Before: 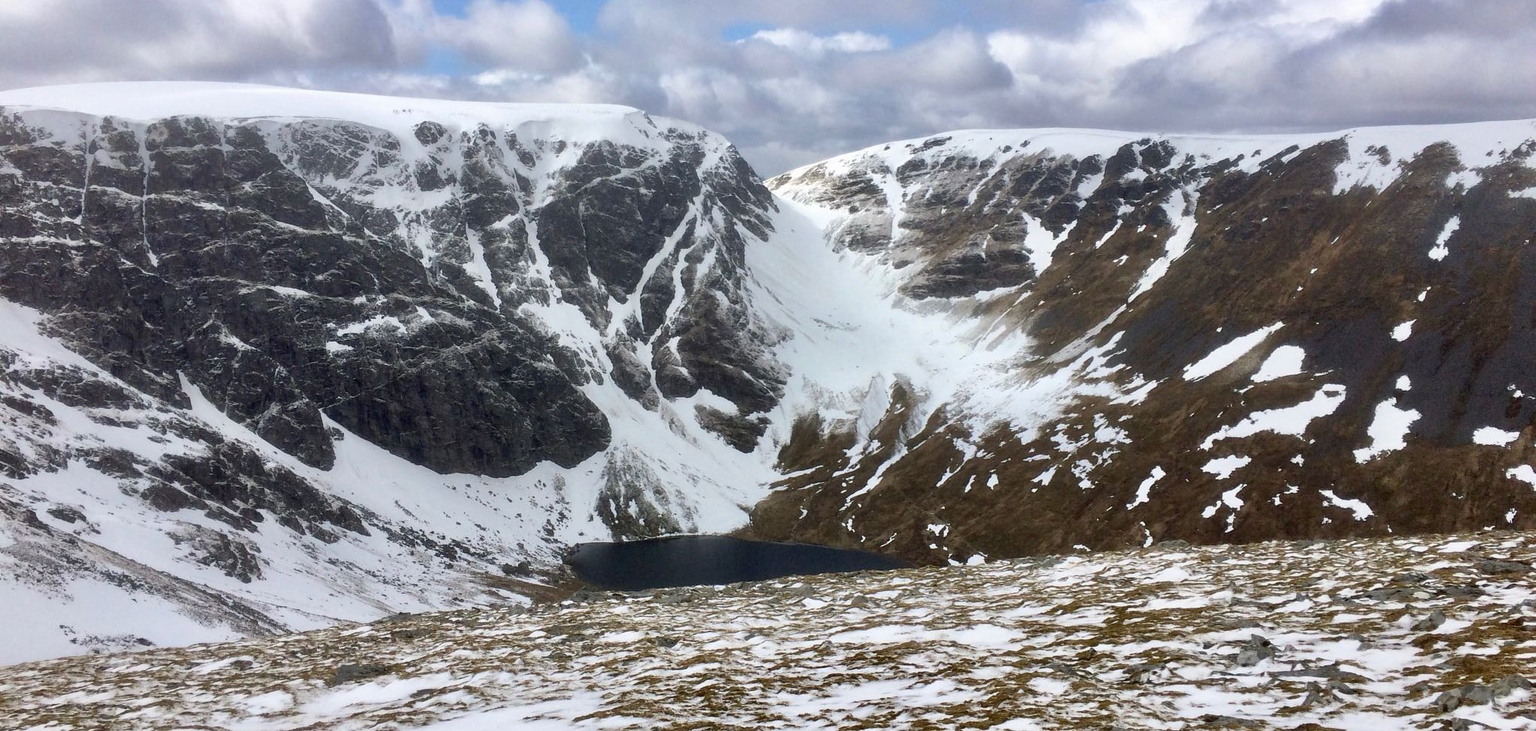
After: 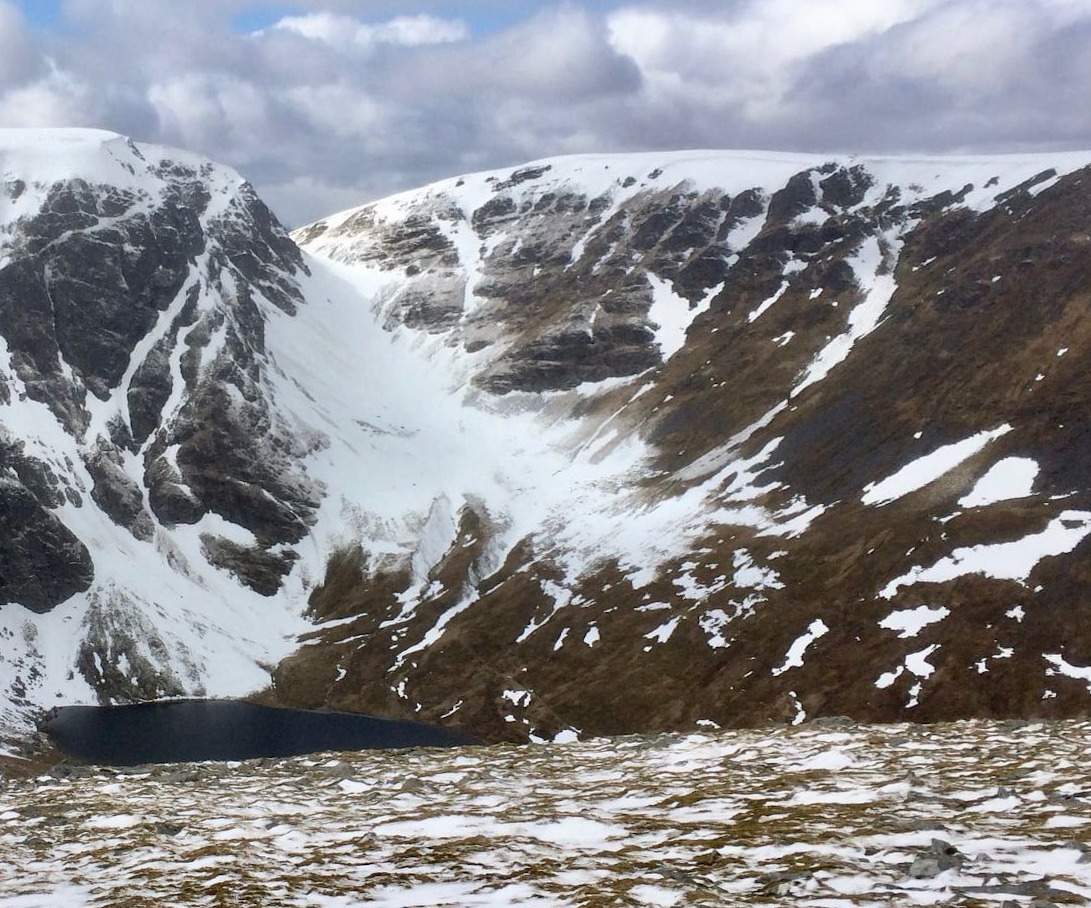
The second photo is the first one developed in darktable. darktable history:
crop: left 31.458%, top 0%, right 11.876%
rotate and perspective: rotation 0.062°, lens shift (vertical) 0.115, lens shift (horizontal) -0.133, crop left 0.047, crop right 0.94, crop top 0.061, crop bottom 0.94
